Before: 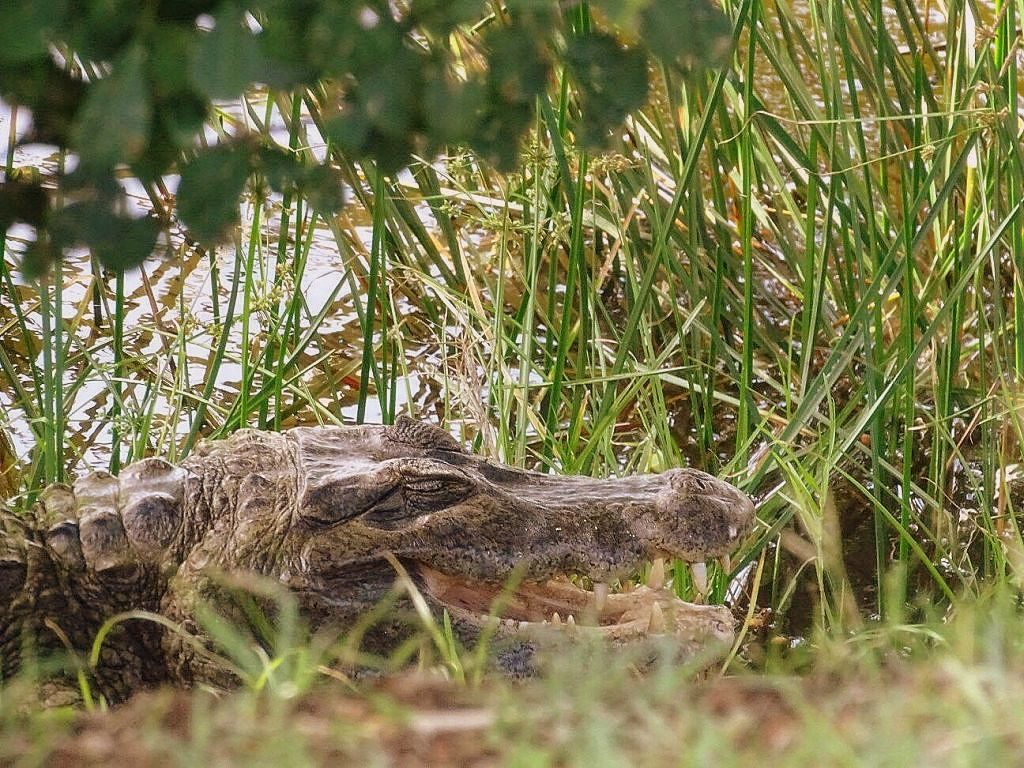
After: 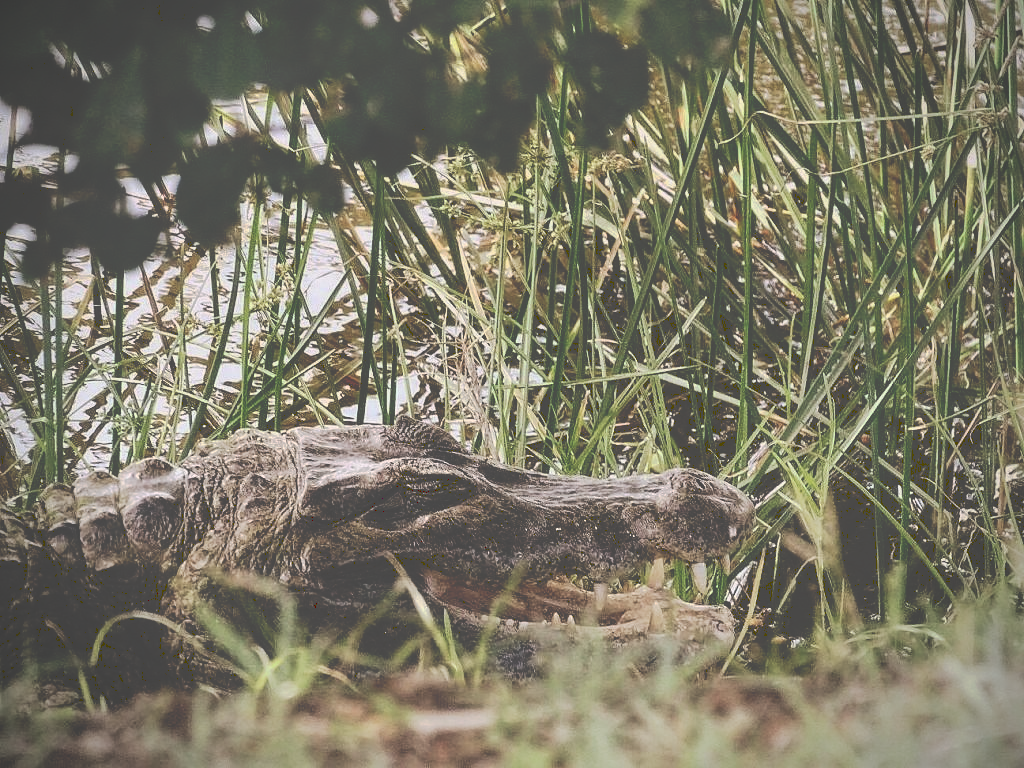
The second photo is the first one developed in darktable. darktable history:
tone curve: curves: ch0 [(0, 0) (0.003, 0.284) (0.011, 0.284) (0.025, 0.288) (0.044, 0.29) (0.069, 0.292) (0.1, 0.296) (0.136, 0.298) (0.177, 0.305) (0.224, 0.312) (0.277, 0.327) (0.335, 0.362) (0.399, 0.407) (0.468, 0.464) (0.543, 0.537) (0.623, 0.62) (0.709, 0.71) (0.801, 0.79) (0.898, 0.862) (1, 1)], preserve colors none
vignetting: width/height ratio 1.094
shadows and highlights: on, module defaults
contrast brightness saturation: contrast 0.25, saturation -0.31
exposure: compensate exposure bias true, compensate highlight preservation false
